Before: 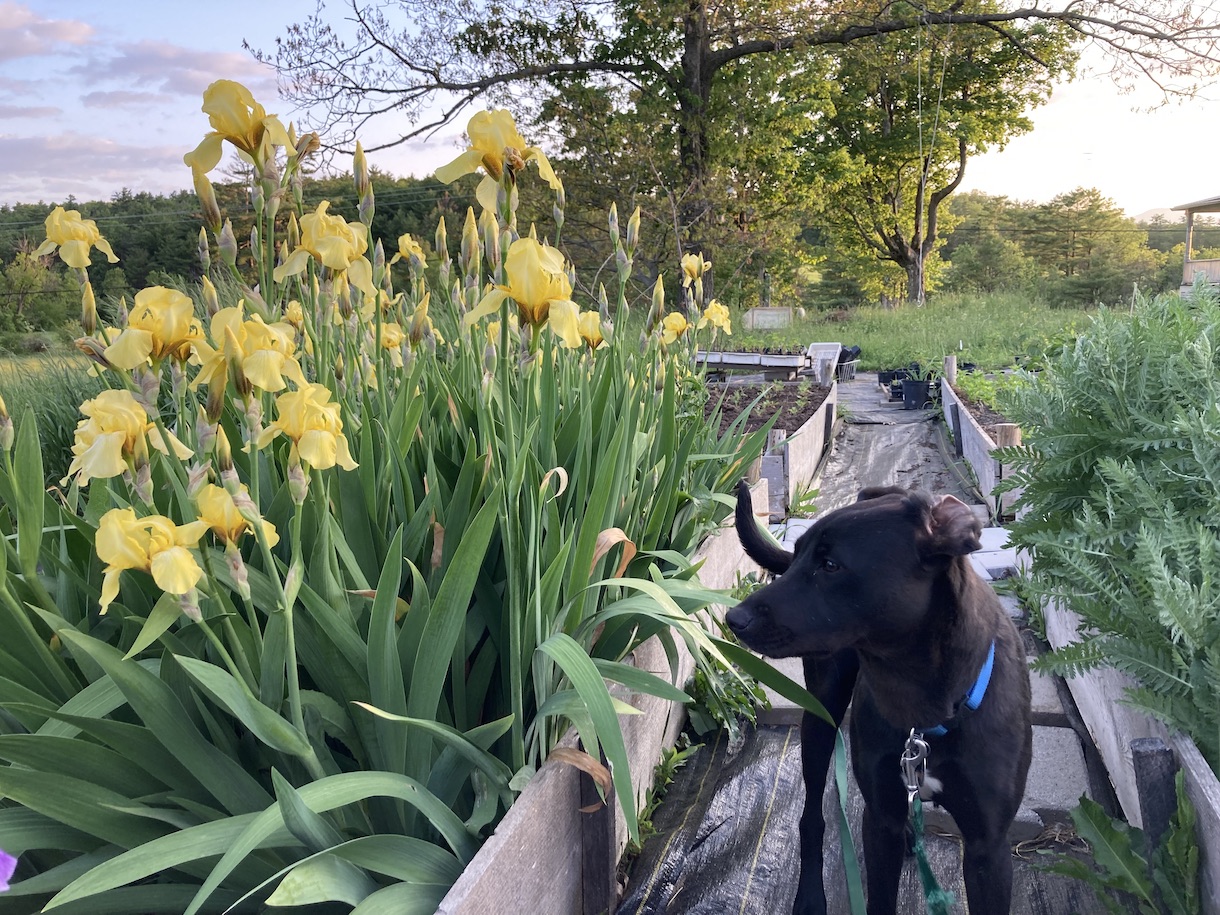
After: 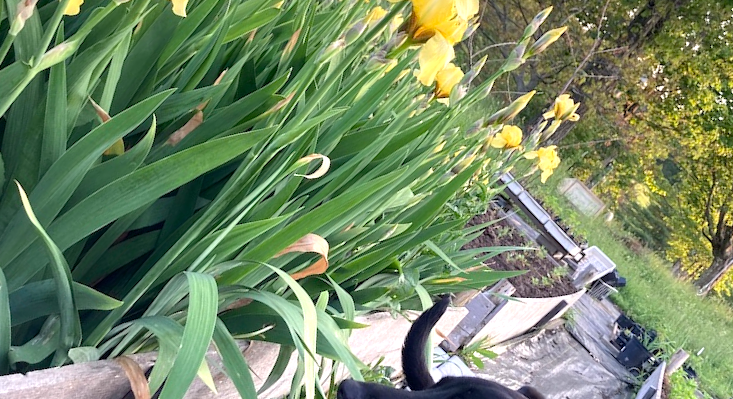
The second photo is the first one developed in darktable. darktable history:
crop and rotate: angle -44.35°, top 16.543%, right 0.917%, bottom 11.627%
exposure: black level correction 0.001, exposure 0.499 EV, compensate highlight preservation false
